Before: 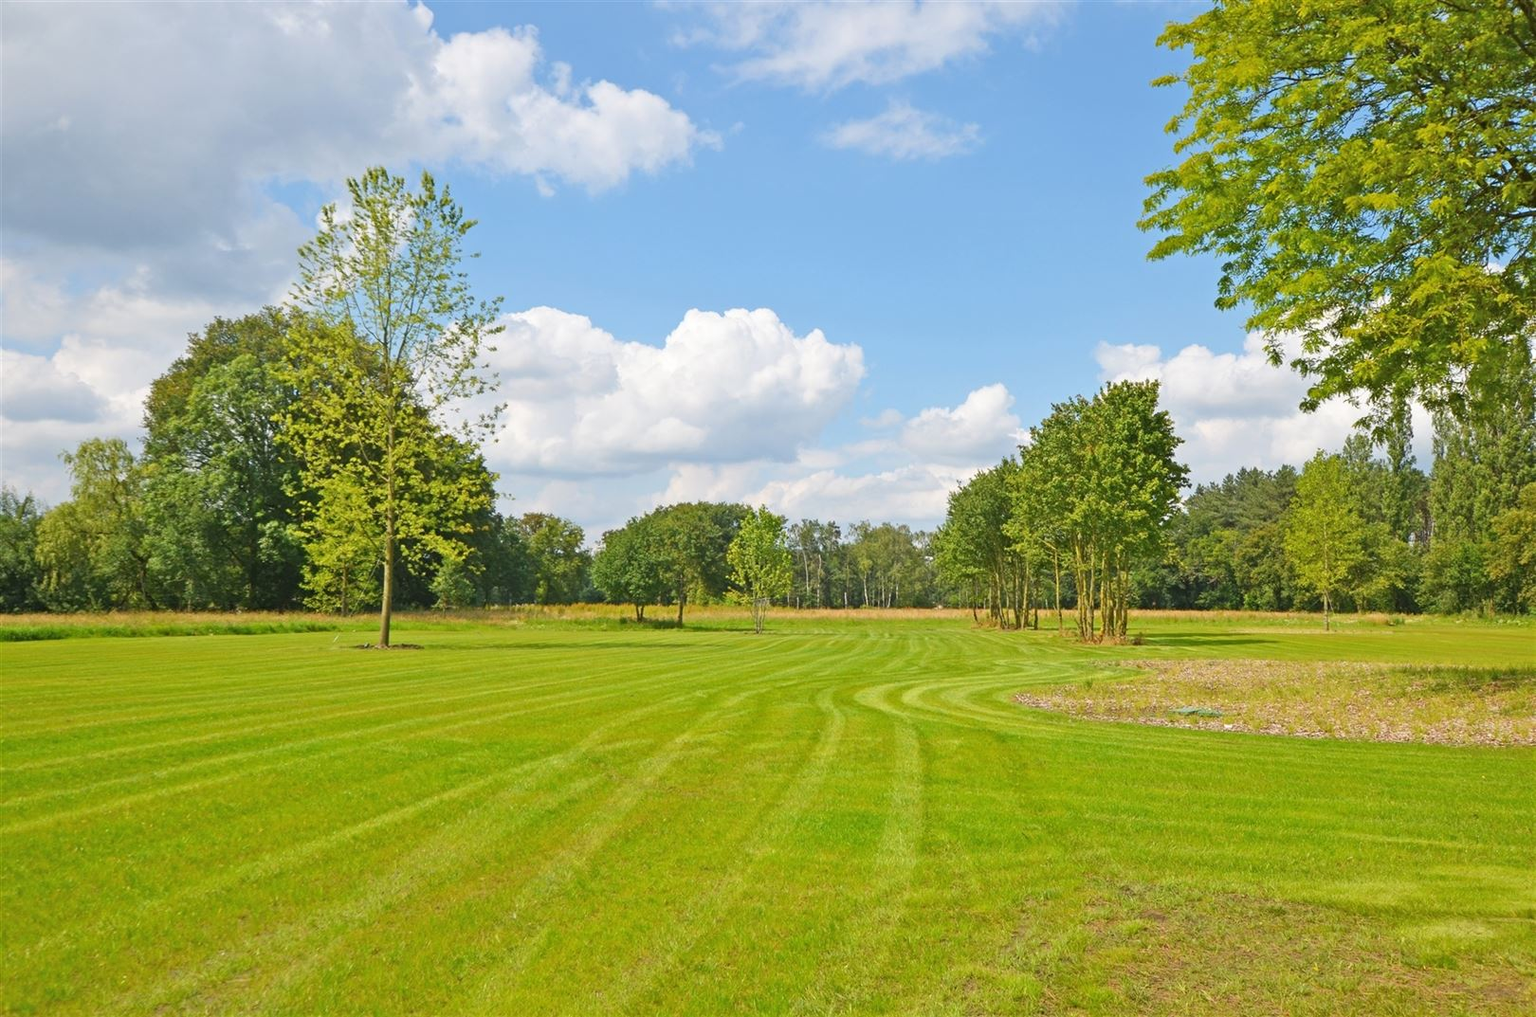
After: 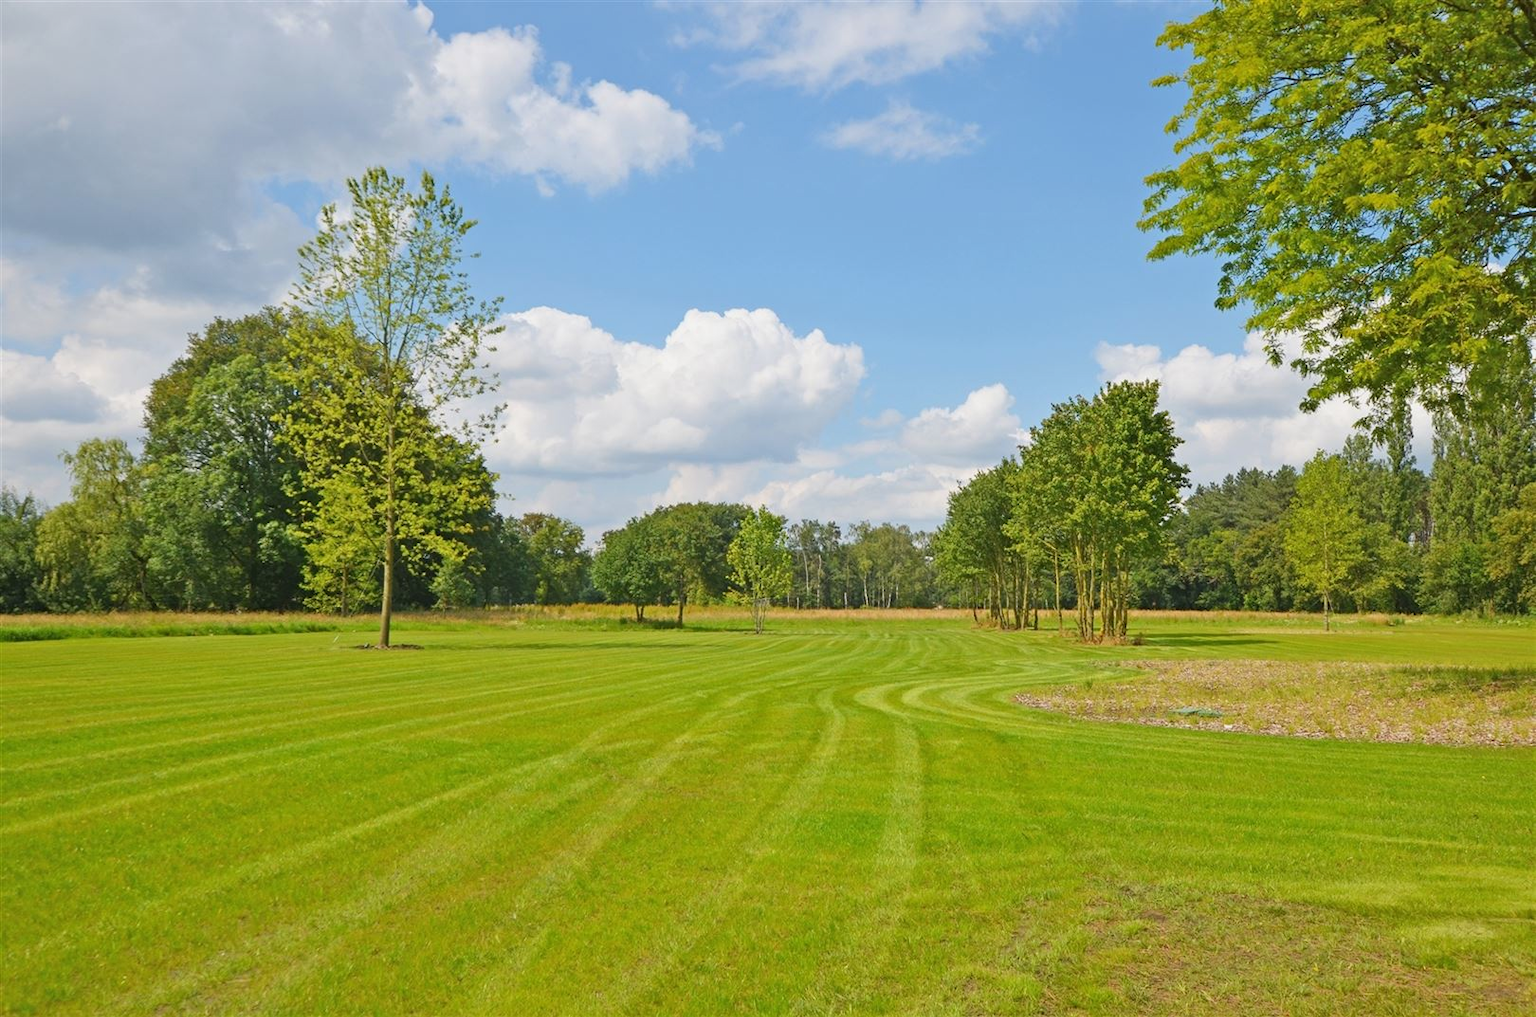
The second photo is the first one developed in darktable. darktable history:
exposure: exposure -0.155 EV, compensate highlight preservation false
